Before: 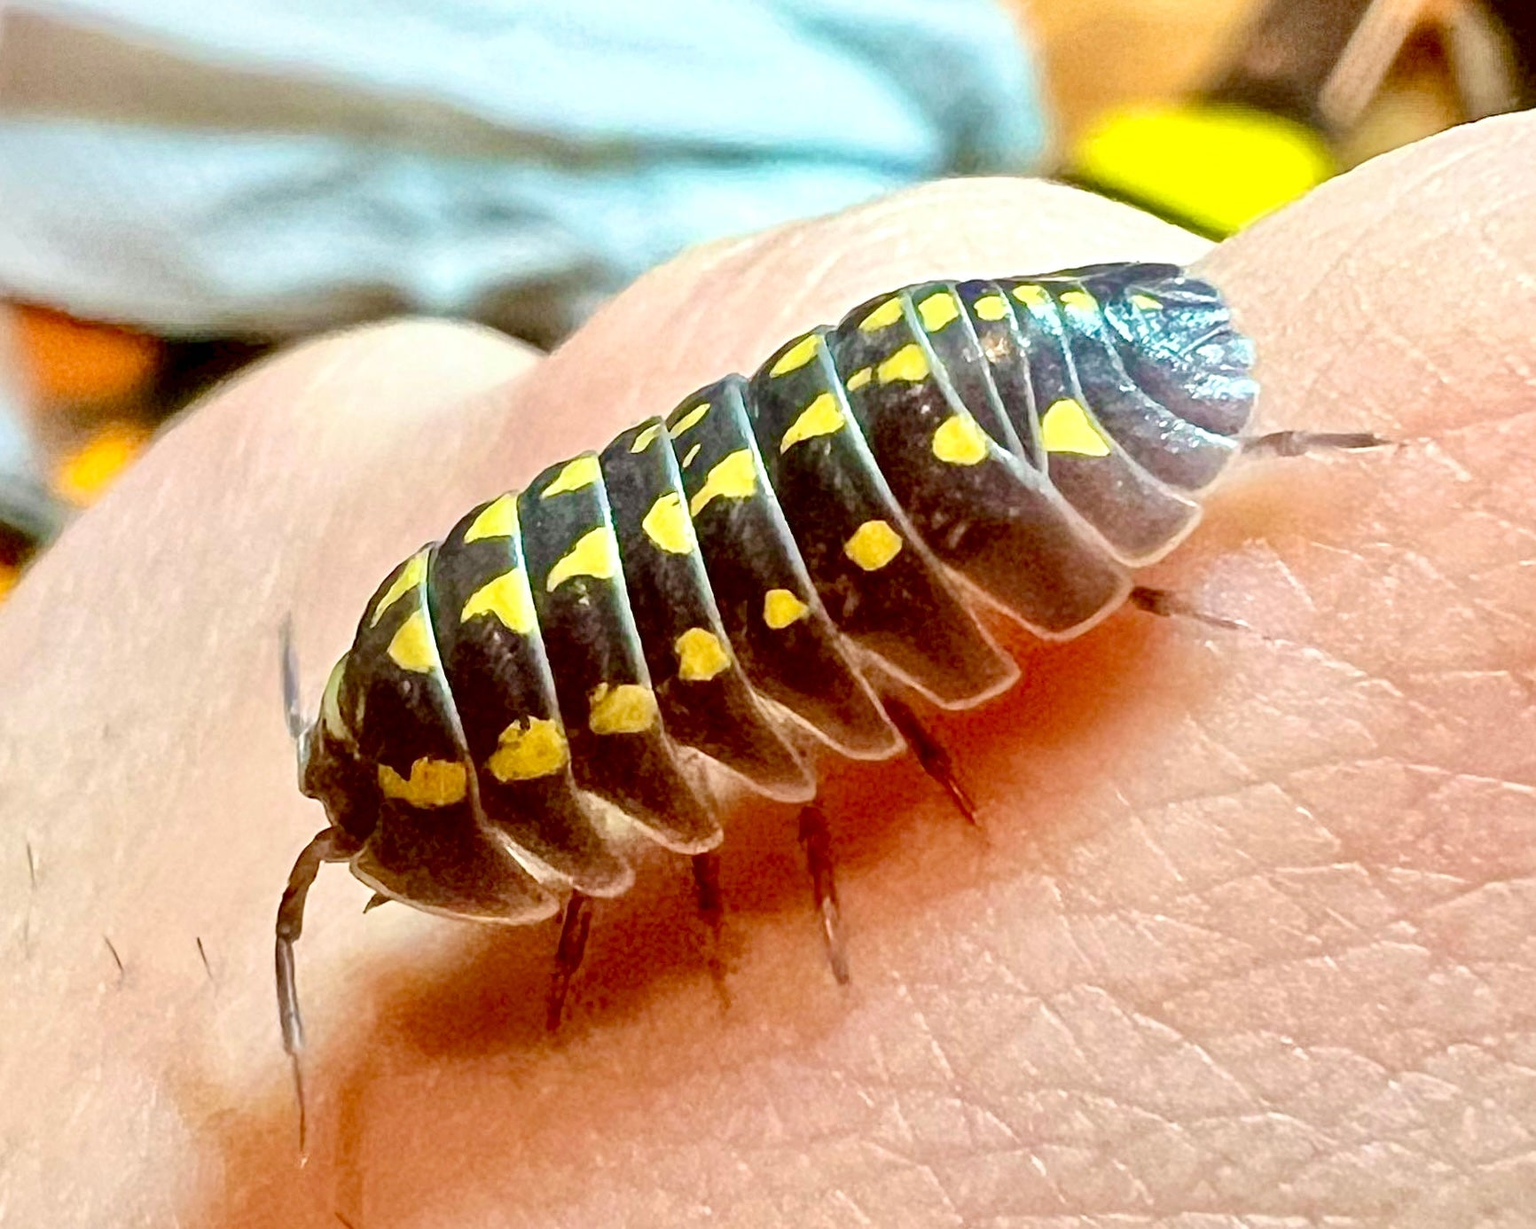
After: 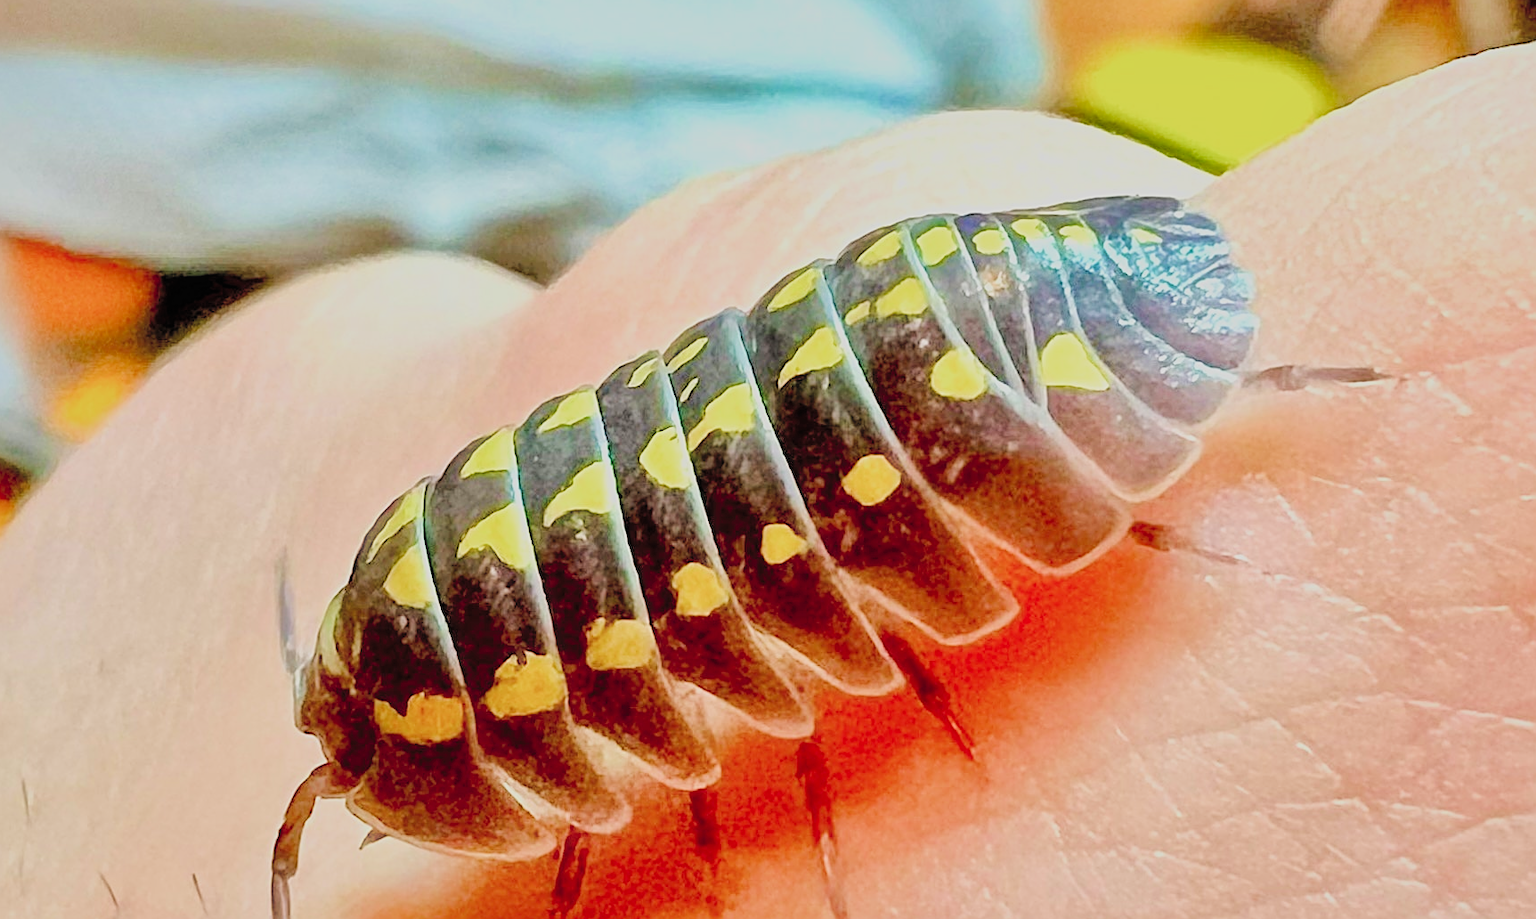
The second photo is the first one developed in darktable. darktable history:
filmic rgb: black relative exposure -6.08 EV, white relative exposure 6.94 EV, hardness 2.24, add noise in highlights 0.001, color science v3 (2019), use custom middle-gray values true, iterations of high-quality reconstruction 0, contrast in highlights soft
exposure: black level correction 0, exposure 0.498 EV, compensate exposure bias true, compensate highlight preservation false
crop: left 0.403%, top 5.503%, bottom 19.894%
levels: levels [0, 0.445, 1]
shadows and highlights: on, module defaults
haze removal: strength -0.096, compatibility mode true, adaptive false
sharpen: on, module defaults
